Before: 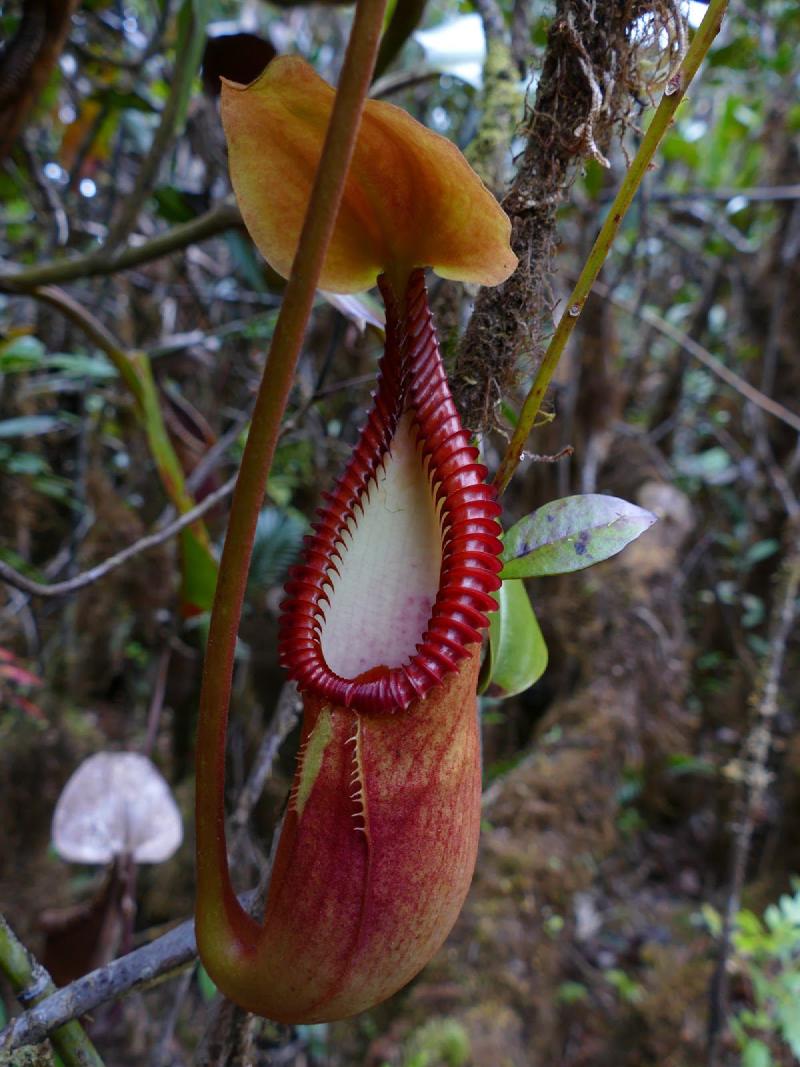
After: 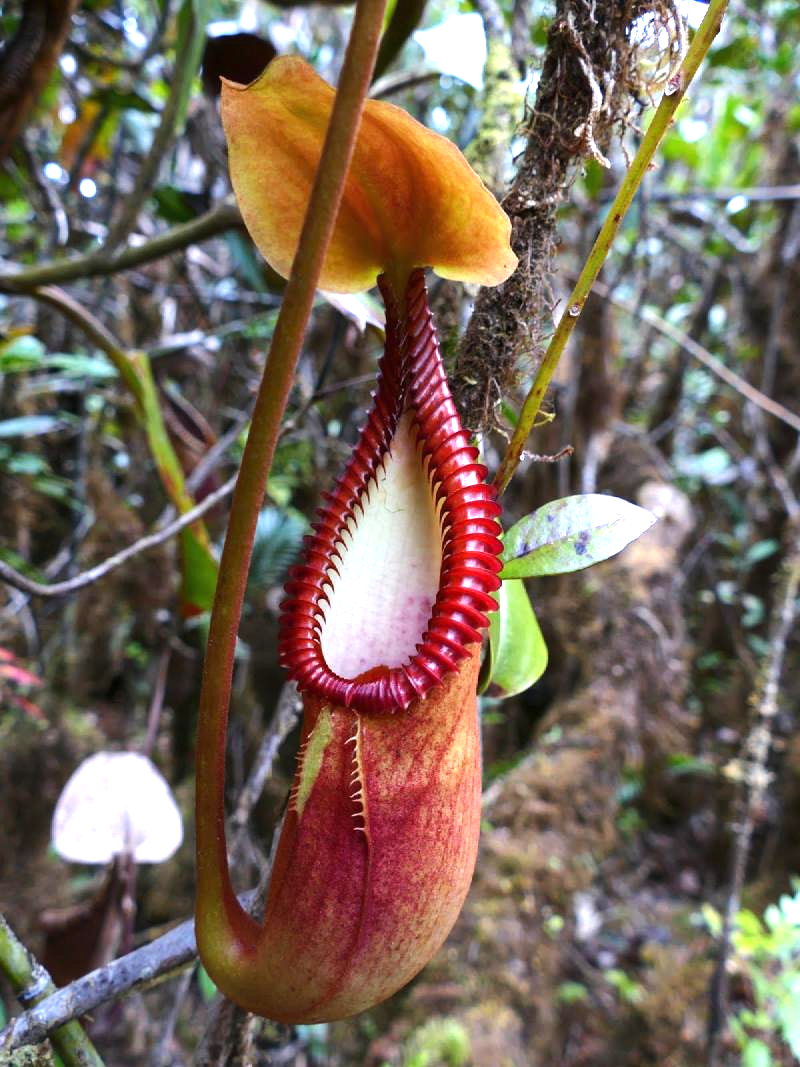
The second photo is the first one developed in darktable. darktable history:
exposure: black level correction 0, exposure 1.1 EV, compensate highlight preservation false
tone equalizer: -8 EV -0.417 EV, -7 EV -0.389 EV, -6 EV -0.333 EV, -5 EV -0.222 EV, -3 EV 0.222 EV, -2 EV 0.333 EV, -1 EV 0.389 EV, +0 EV 0.417 EV, edges refinement/feathering 500, mask exposure compensation -1.57 EV, preserve details no
